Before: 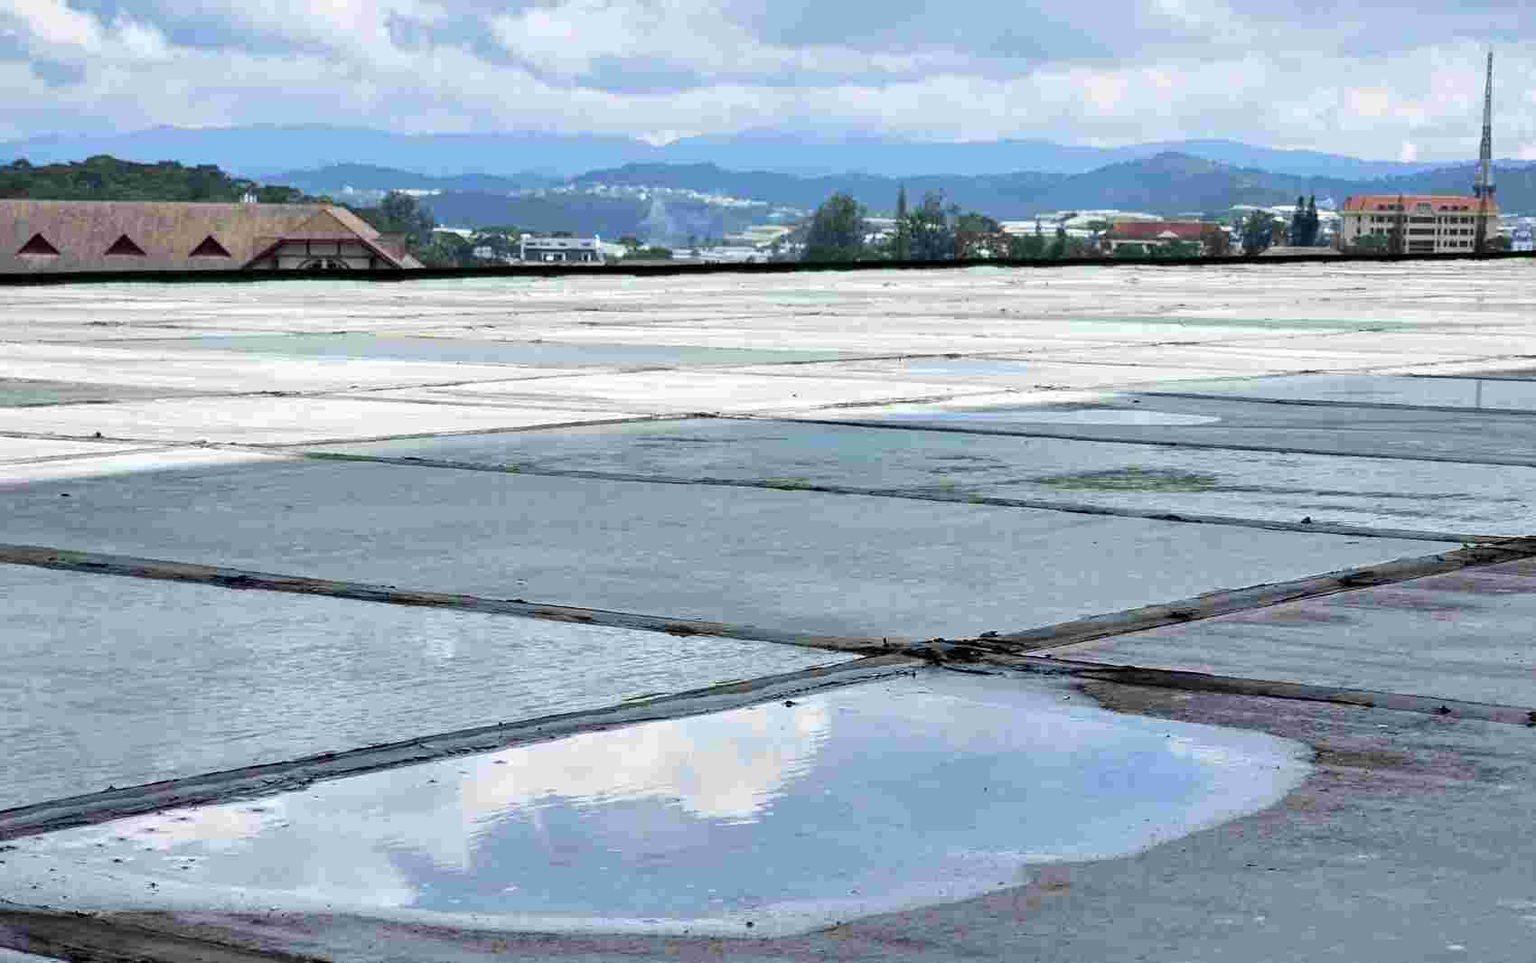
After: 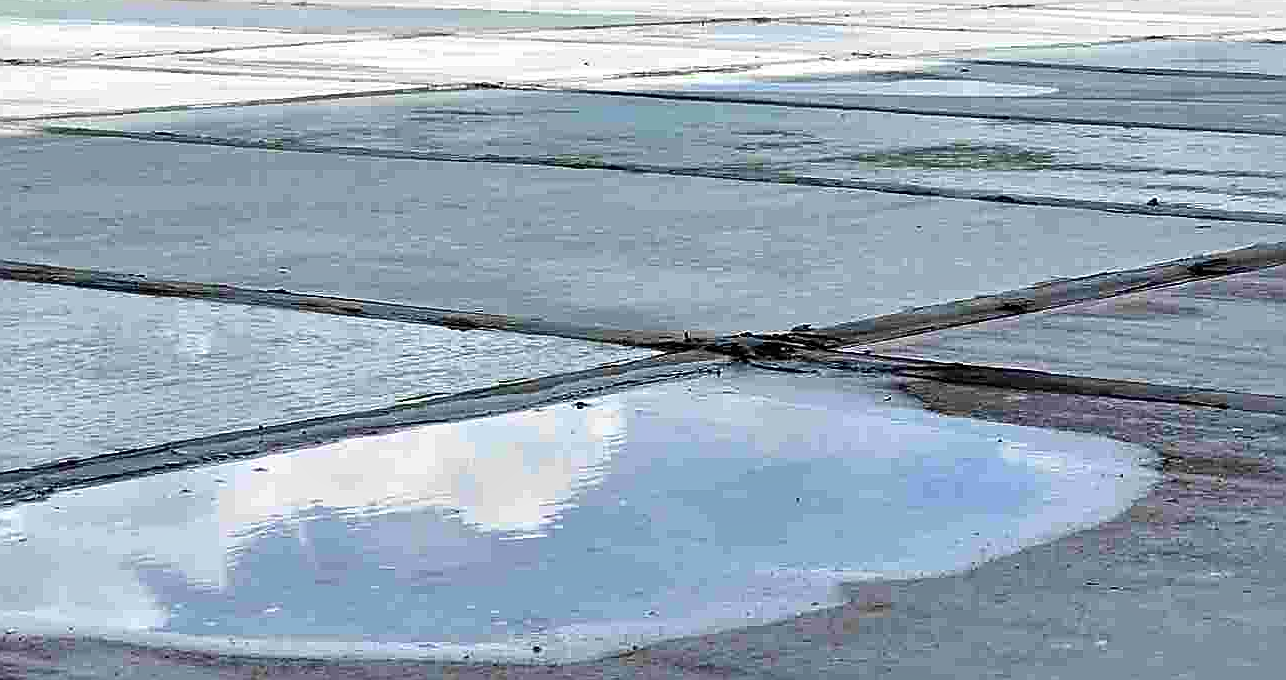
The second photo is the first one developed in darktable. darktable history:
sharpen: radius 1.4, amount 1.25, threshold 0.7
color correction: saturation 0.99
local contrast: mode bilateral grid, contrast 20, coarseness 50, detail 120%, midtone range 0.2
crop and rotate: left 17.299%, top 35.115%, right 7.015%, bottom 1.024%
